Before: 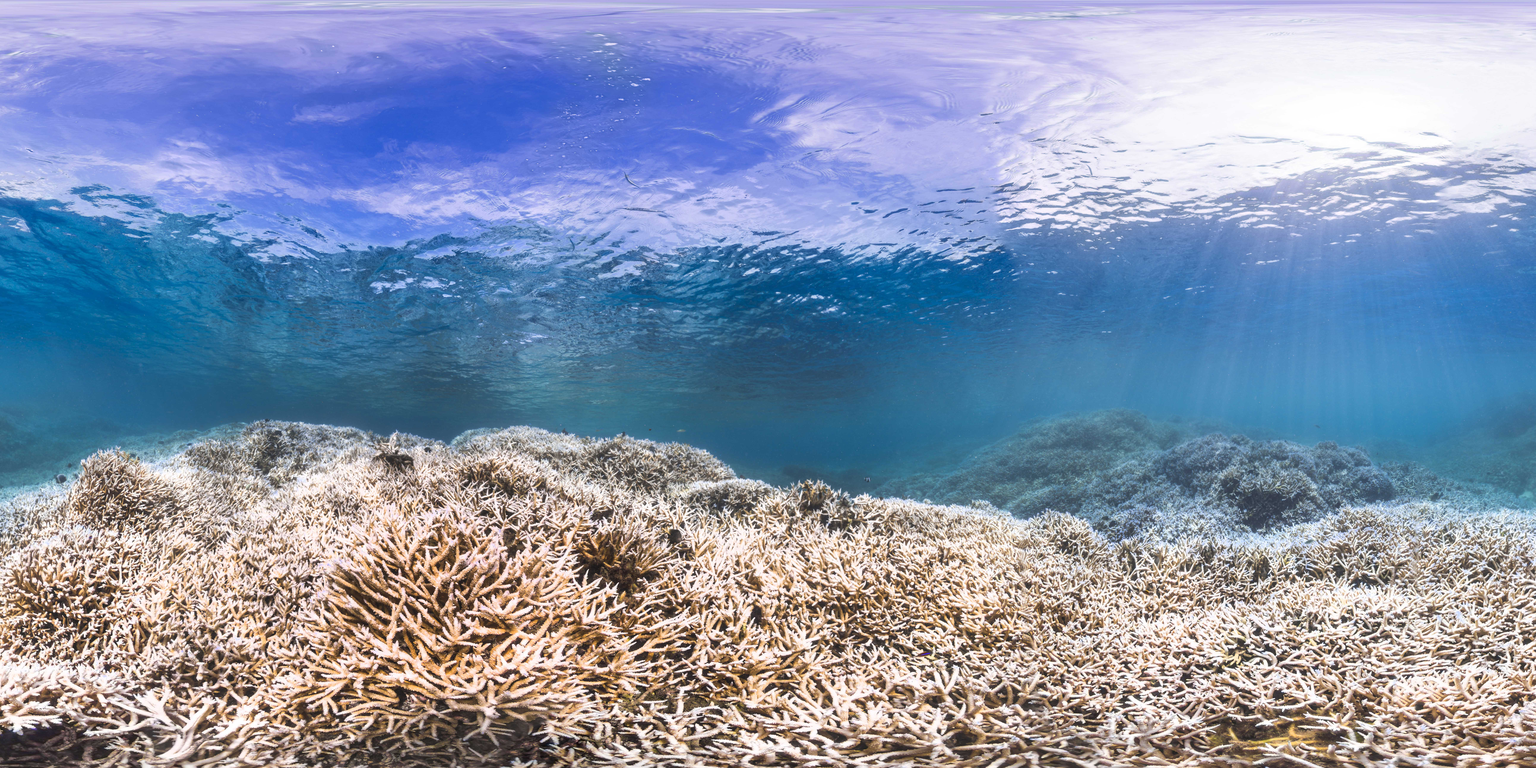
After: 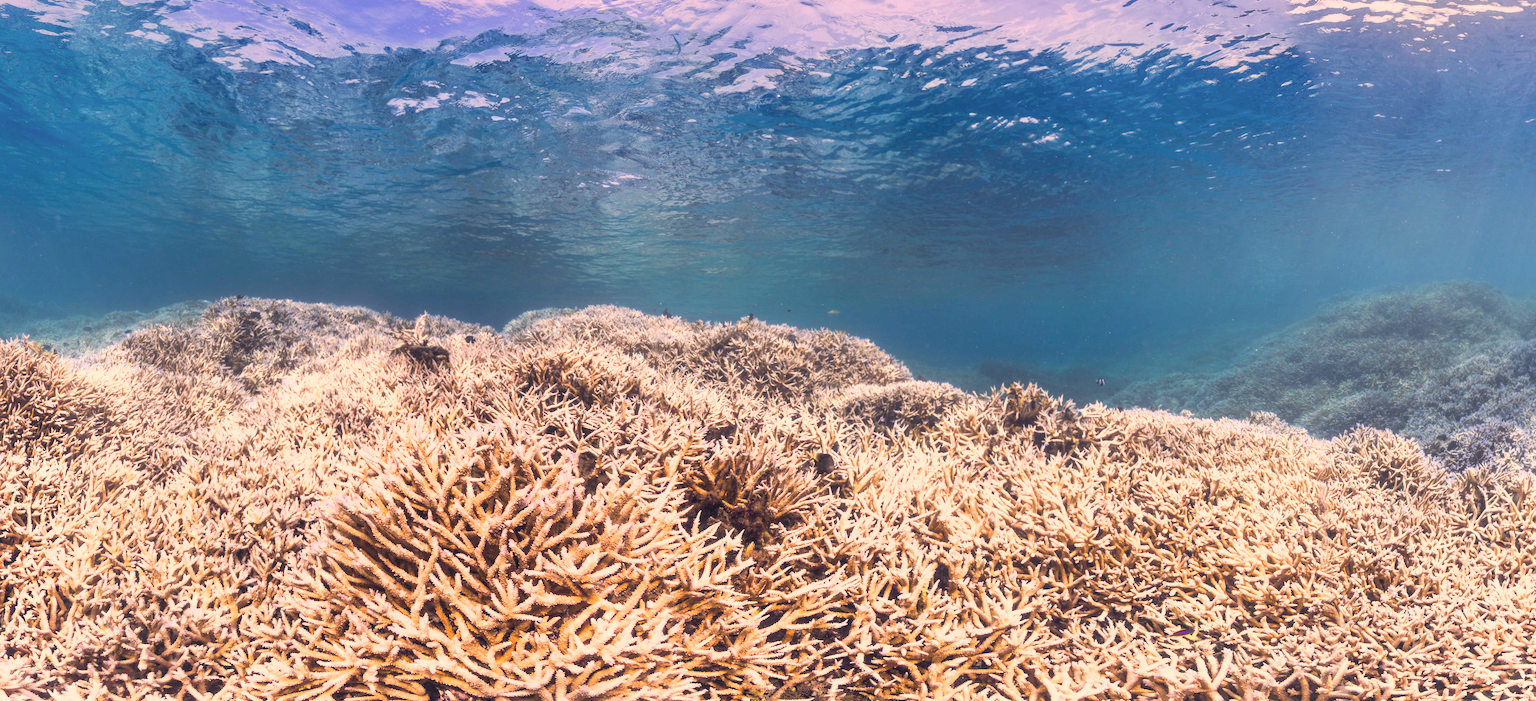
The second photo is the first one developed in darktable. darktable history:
contrast brightness saturation: brightness 0.09, saturation 0.192
crop: left 6.541%, top 27.809%, right 23.745%, bottom 8.552%
color correction: highlights a* 20.33, highlights b* 27.21, shadows a* 3.3, shadows b* -16.52, saturation 0.745
